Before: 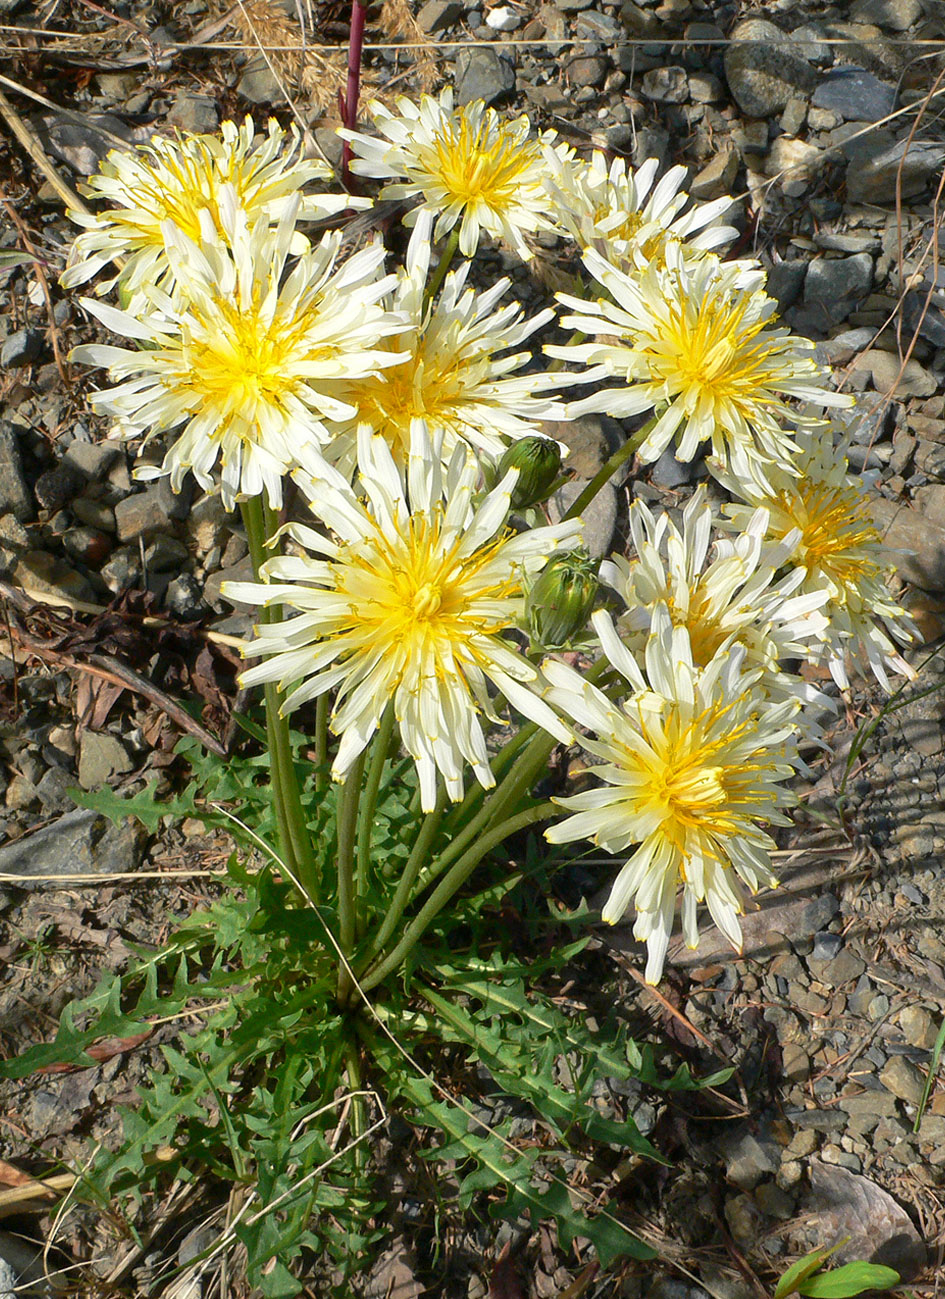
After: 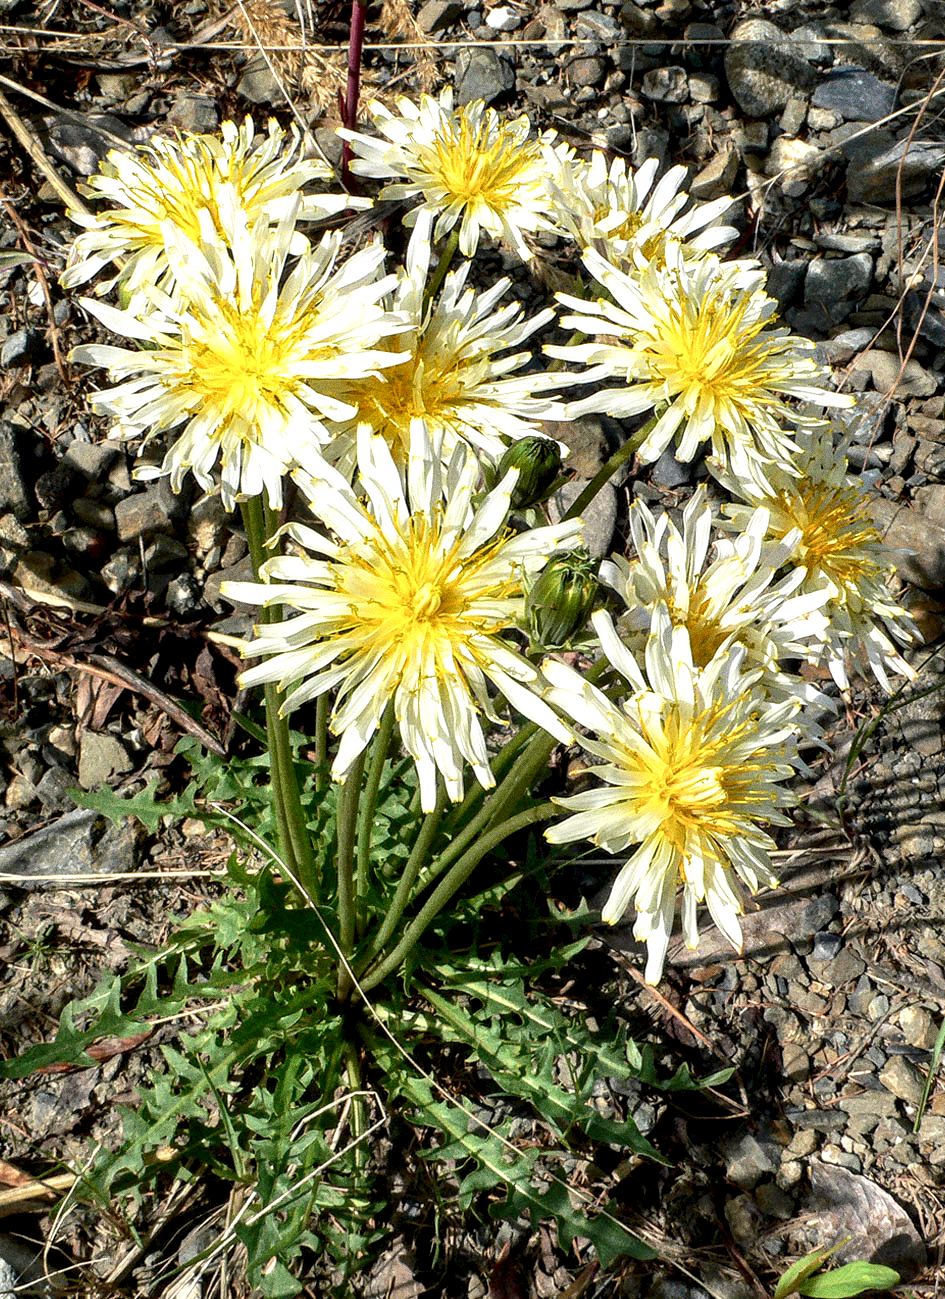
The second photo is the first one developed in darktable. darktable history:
local contrast: highlights 80%, shadows 57%, detail 175%, midtone range 0.602
grain: coarseness 11.82 ISO, strength 36.67%, mid-tones bias 74.17%
